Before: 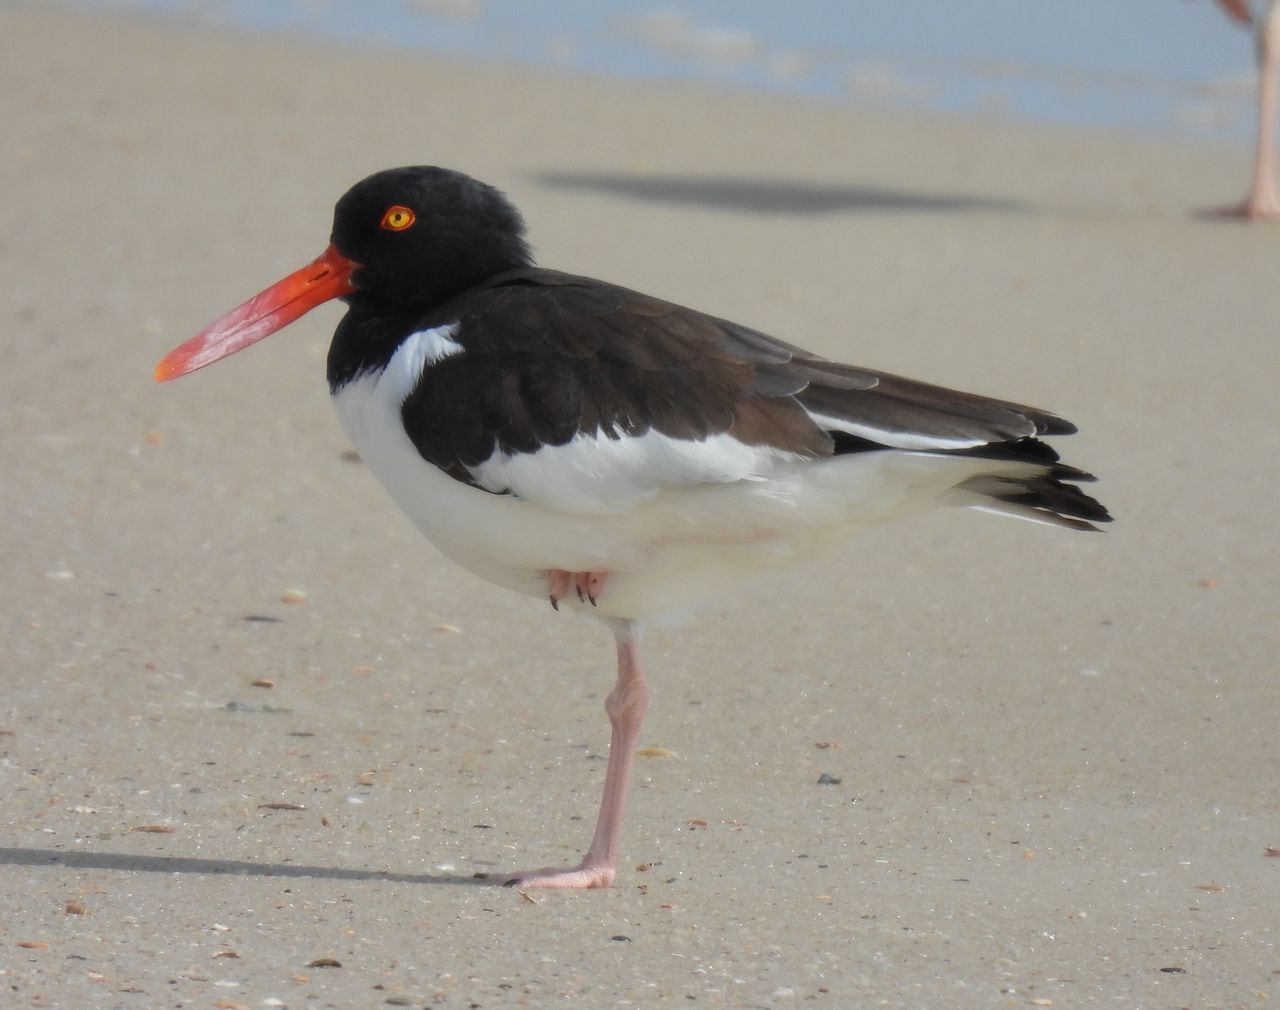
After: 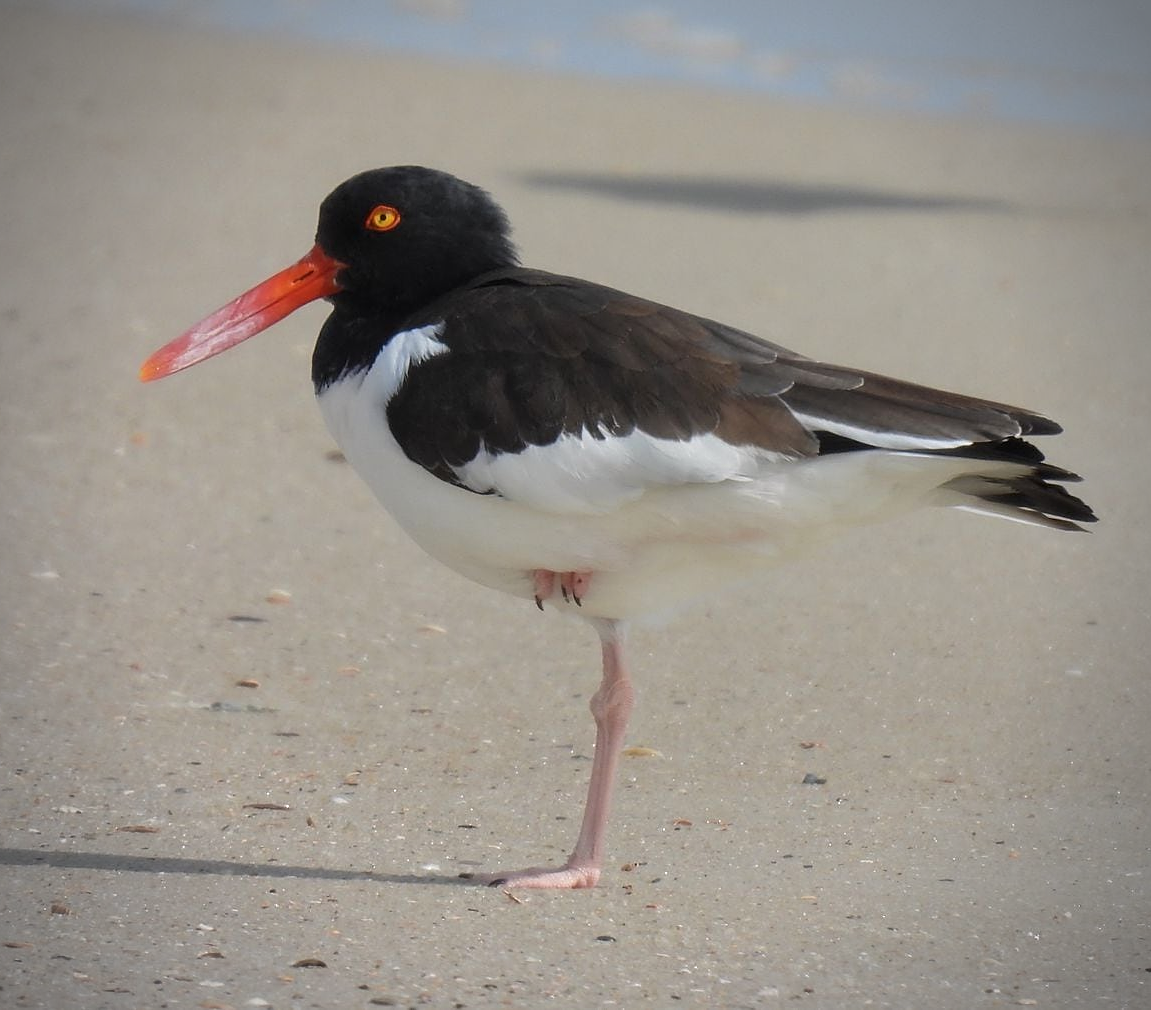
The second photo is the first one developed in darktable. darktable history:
crop and rotate: left 1.185%, right 8.893%
sharpen: on, module defaults
color balance rgb: highlights gain › chroma 0.222%, highlights gain › hue 332.12°, perceptual saturation grading › global saturation 0.327%
vignetting: on, module defaults
